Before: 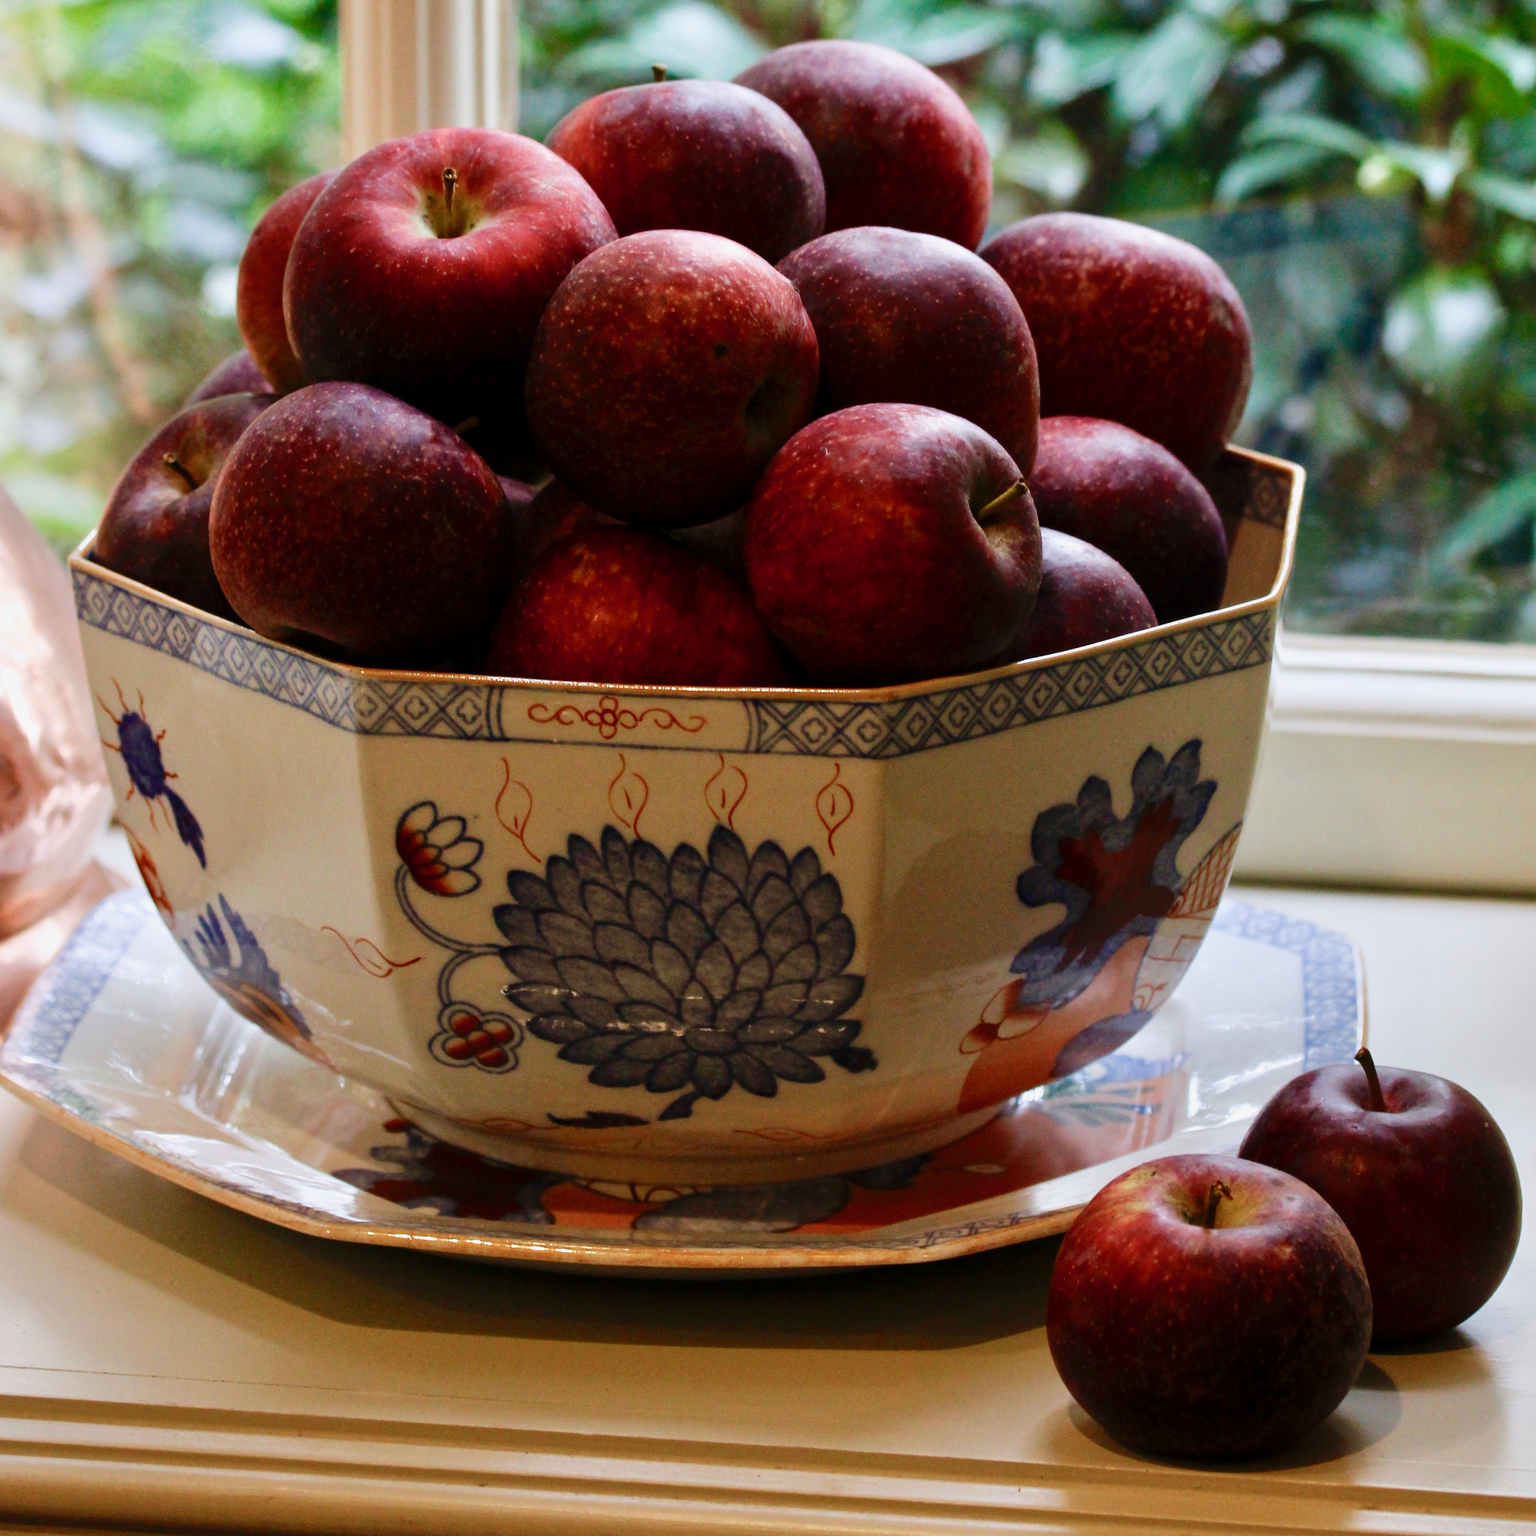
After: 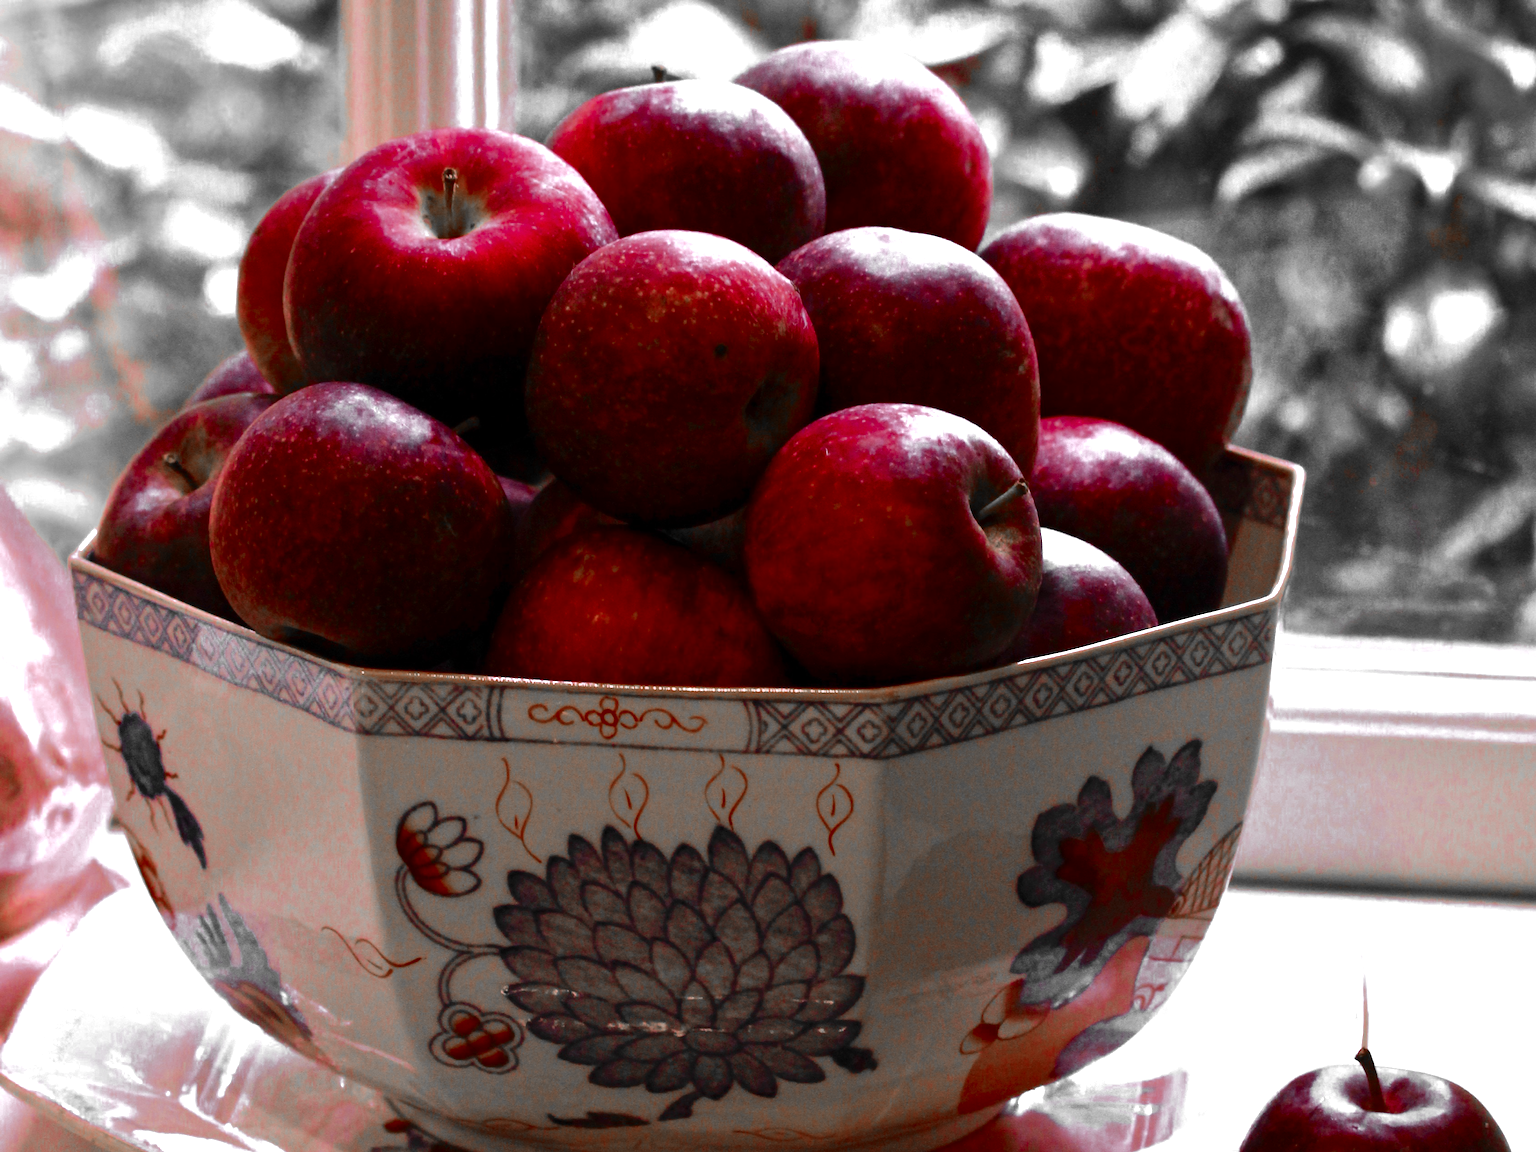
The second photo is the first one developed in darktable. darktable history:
white balance: red 1.066, blue 1.119
color zones: curves: ch0 [(0, 0.352) (0.143, 0.407) (0.286, 0.386) (0.429, 0.431) (0.571, 0.829) (0.714, 0.853) (0.857, 0.833) (1, 0.352)]; ch1 [(0, 0.604) (0.072, 0.726) (0.096, 0.608) (0.205, 0.007) (0.571, -0.006) (0.839, -0.013) (0.857, -0.012) (1, 0.604)]
crop: bottom 24.967%
